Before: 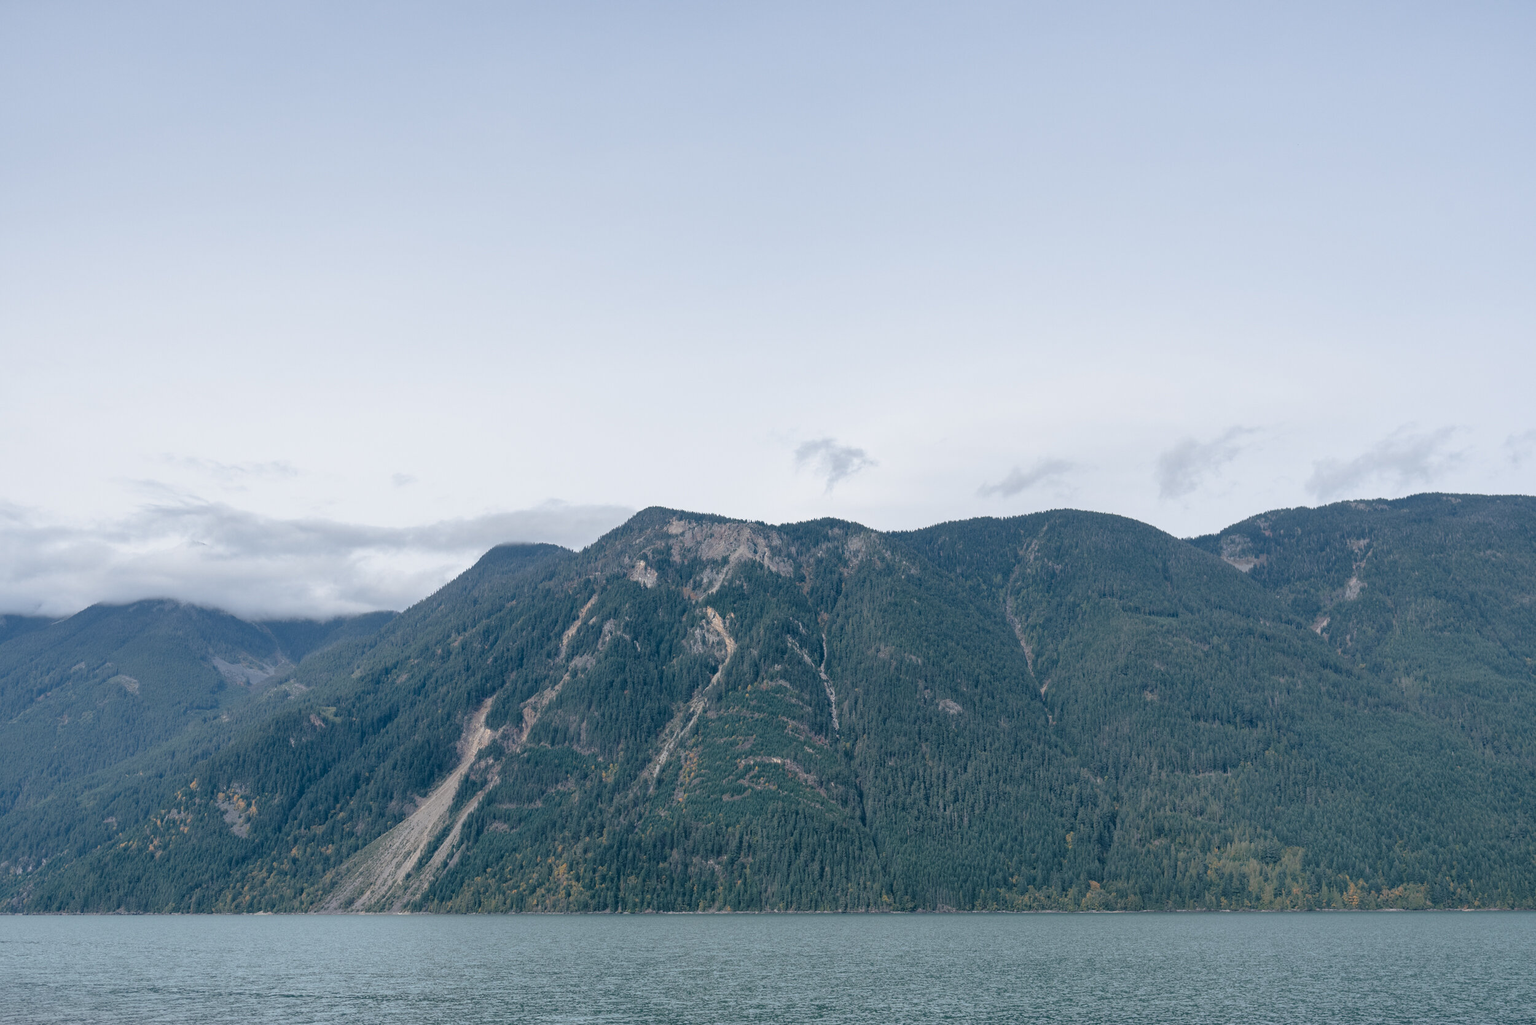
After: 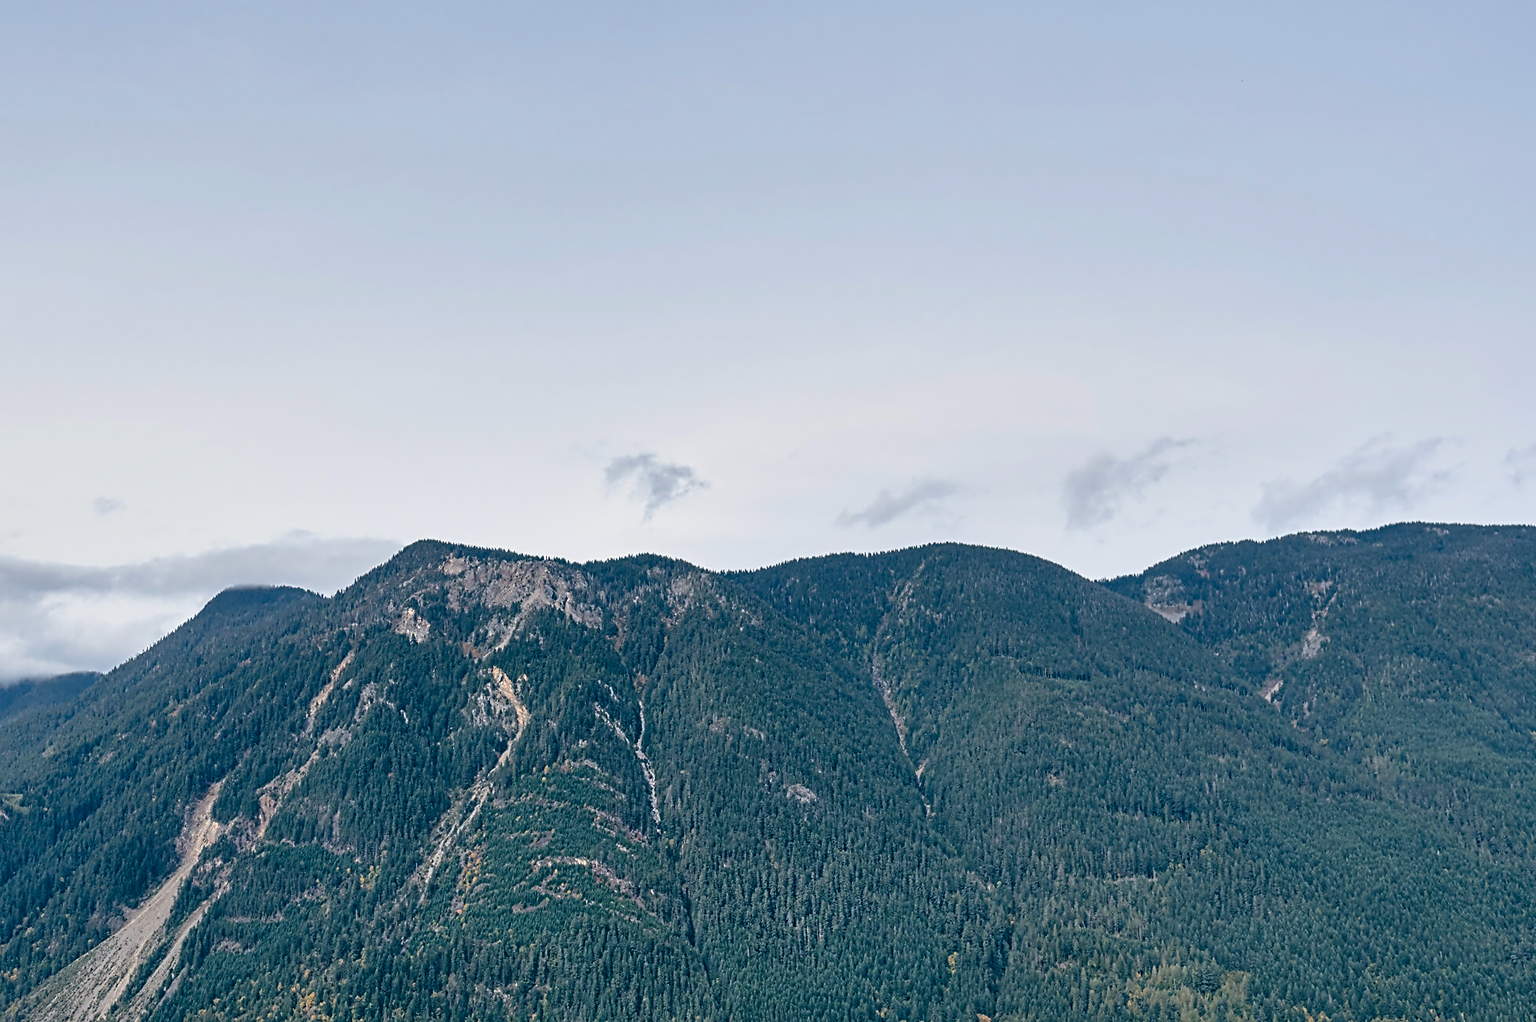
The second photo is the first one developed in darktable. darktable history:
exposure: exposure -0.04 EV
shadows and highlights: soften with gaussian
contrast brightness saturation: contrast 0.18, saturation 0.3
white balance: red 1.009, blue 0.985
contrast equalizer: y [[0.5, 0.5, 0.5, 0.515, 0.749, 0.84], [0.5 ×6], [0.5 ×6], [0, 0, 0, 0.001, 0.067, 0.262], [0 ×6]]
crop and rotate: left 20.74%, top 7.912%, right 0.375%, bottom 13.378%
